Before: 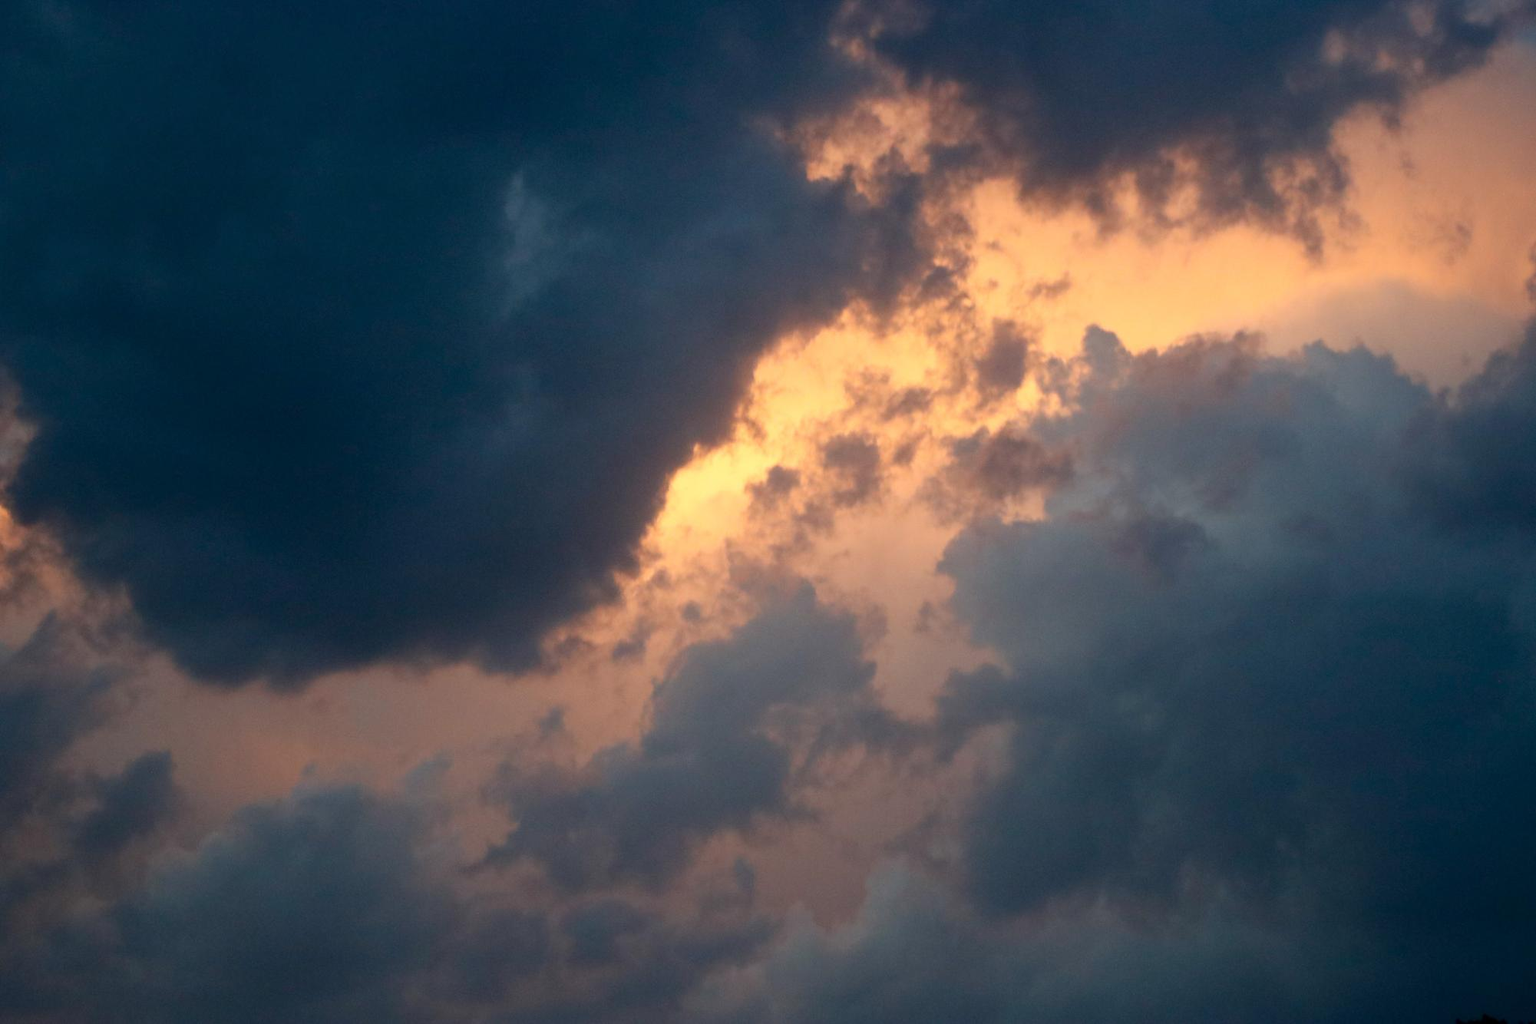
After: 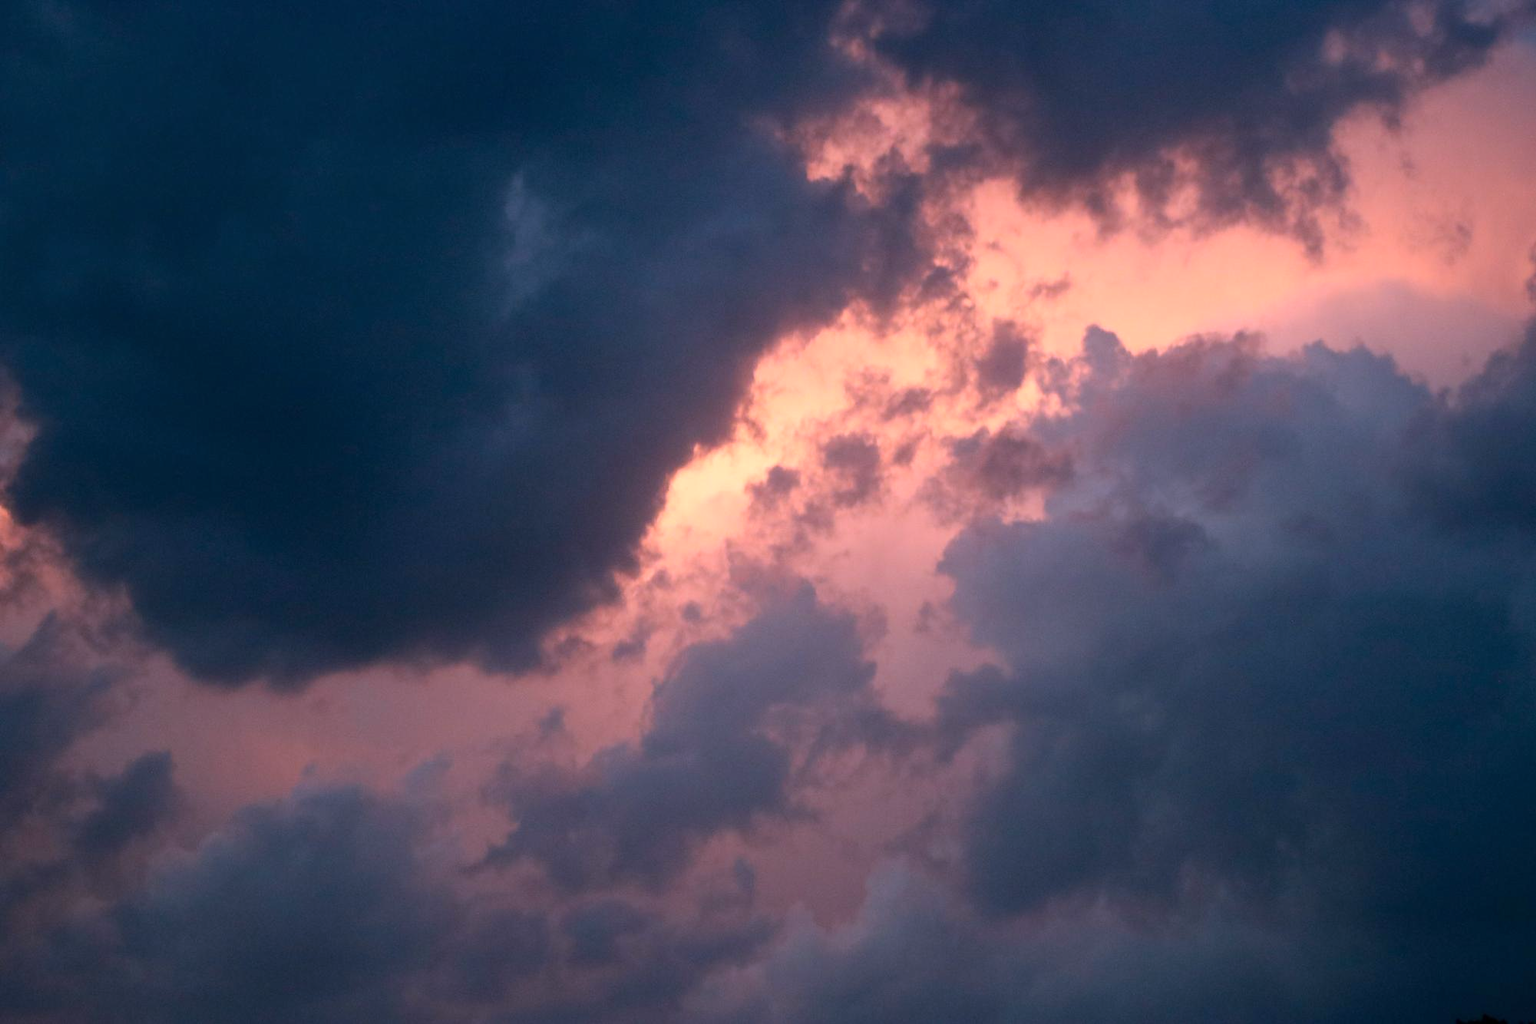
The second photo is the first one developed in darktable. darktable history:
color correction: highlights a* 16.22, highlights b* -20.67
